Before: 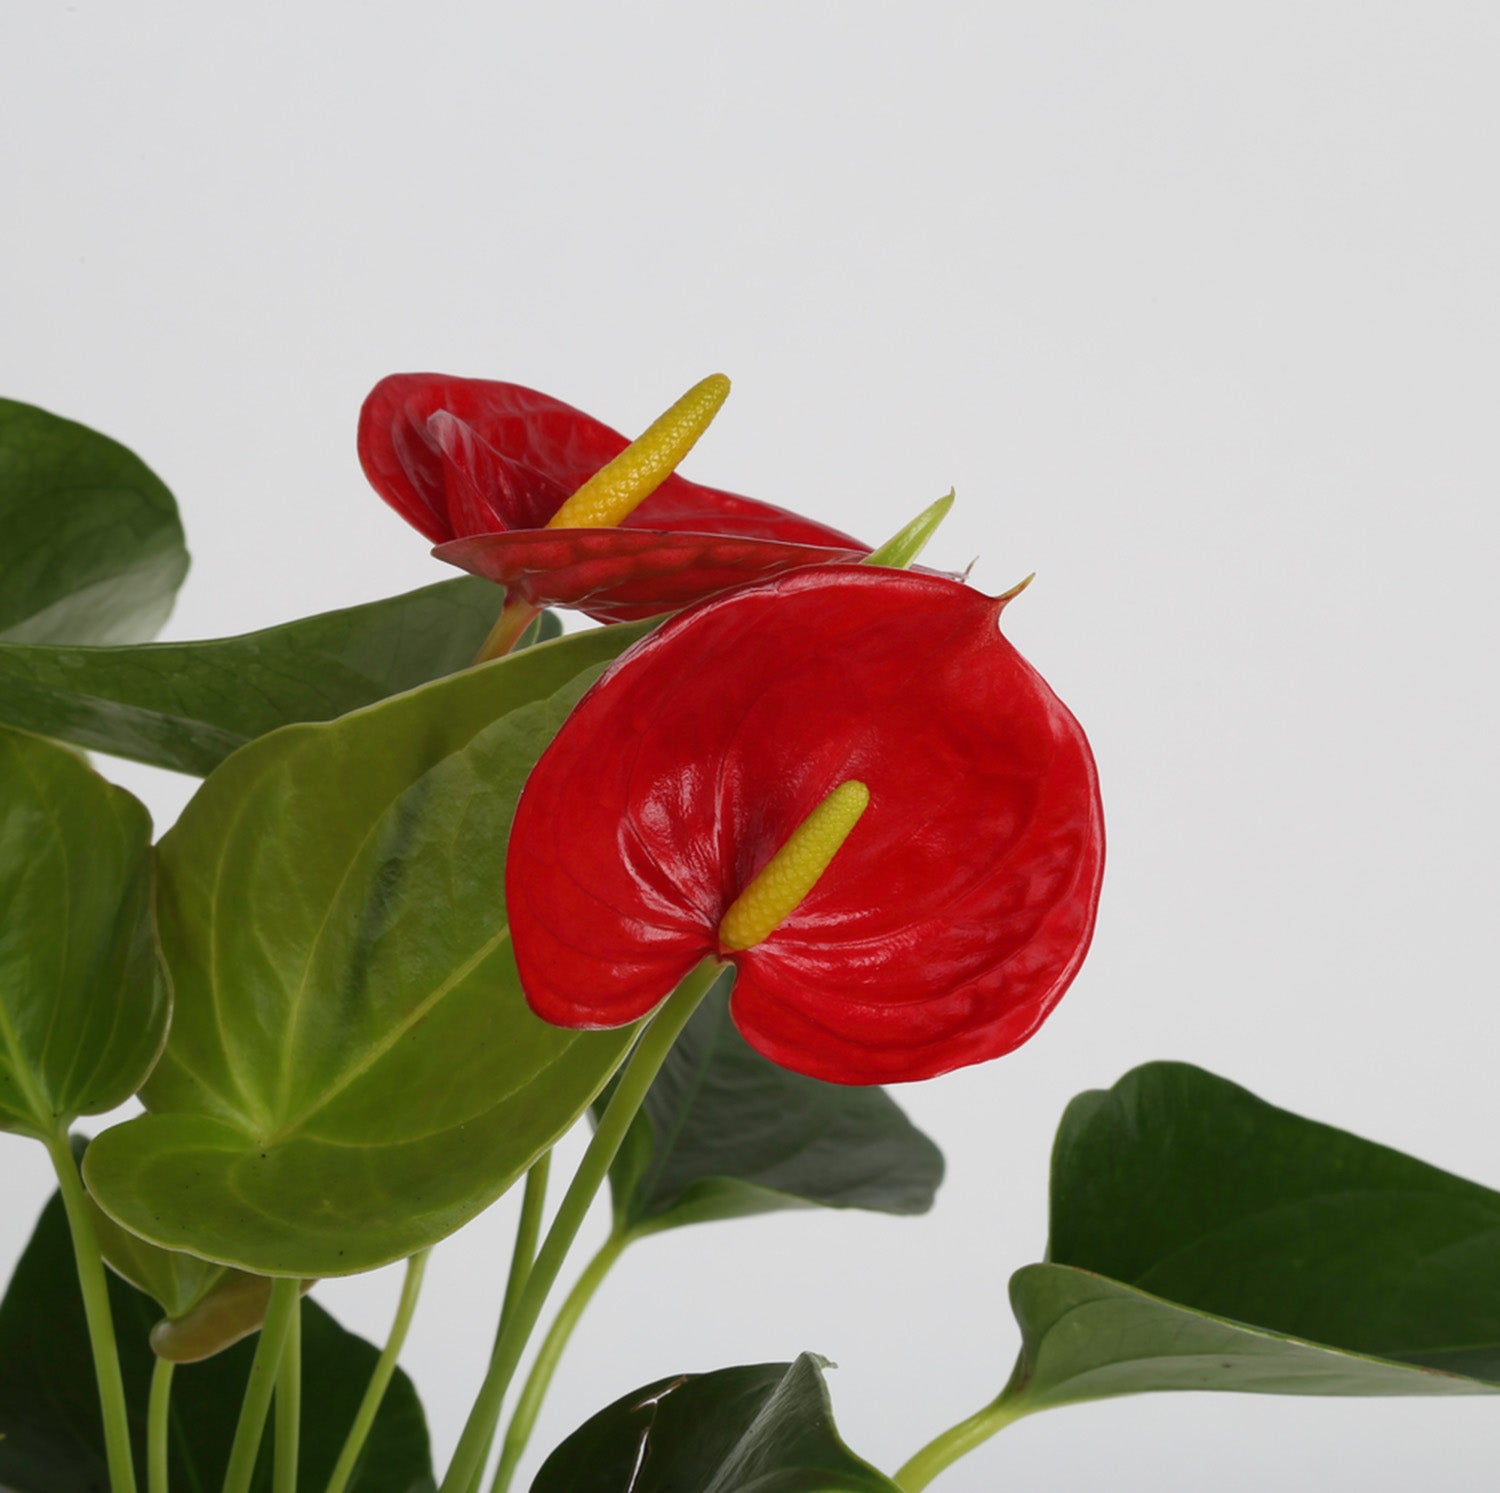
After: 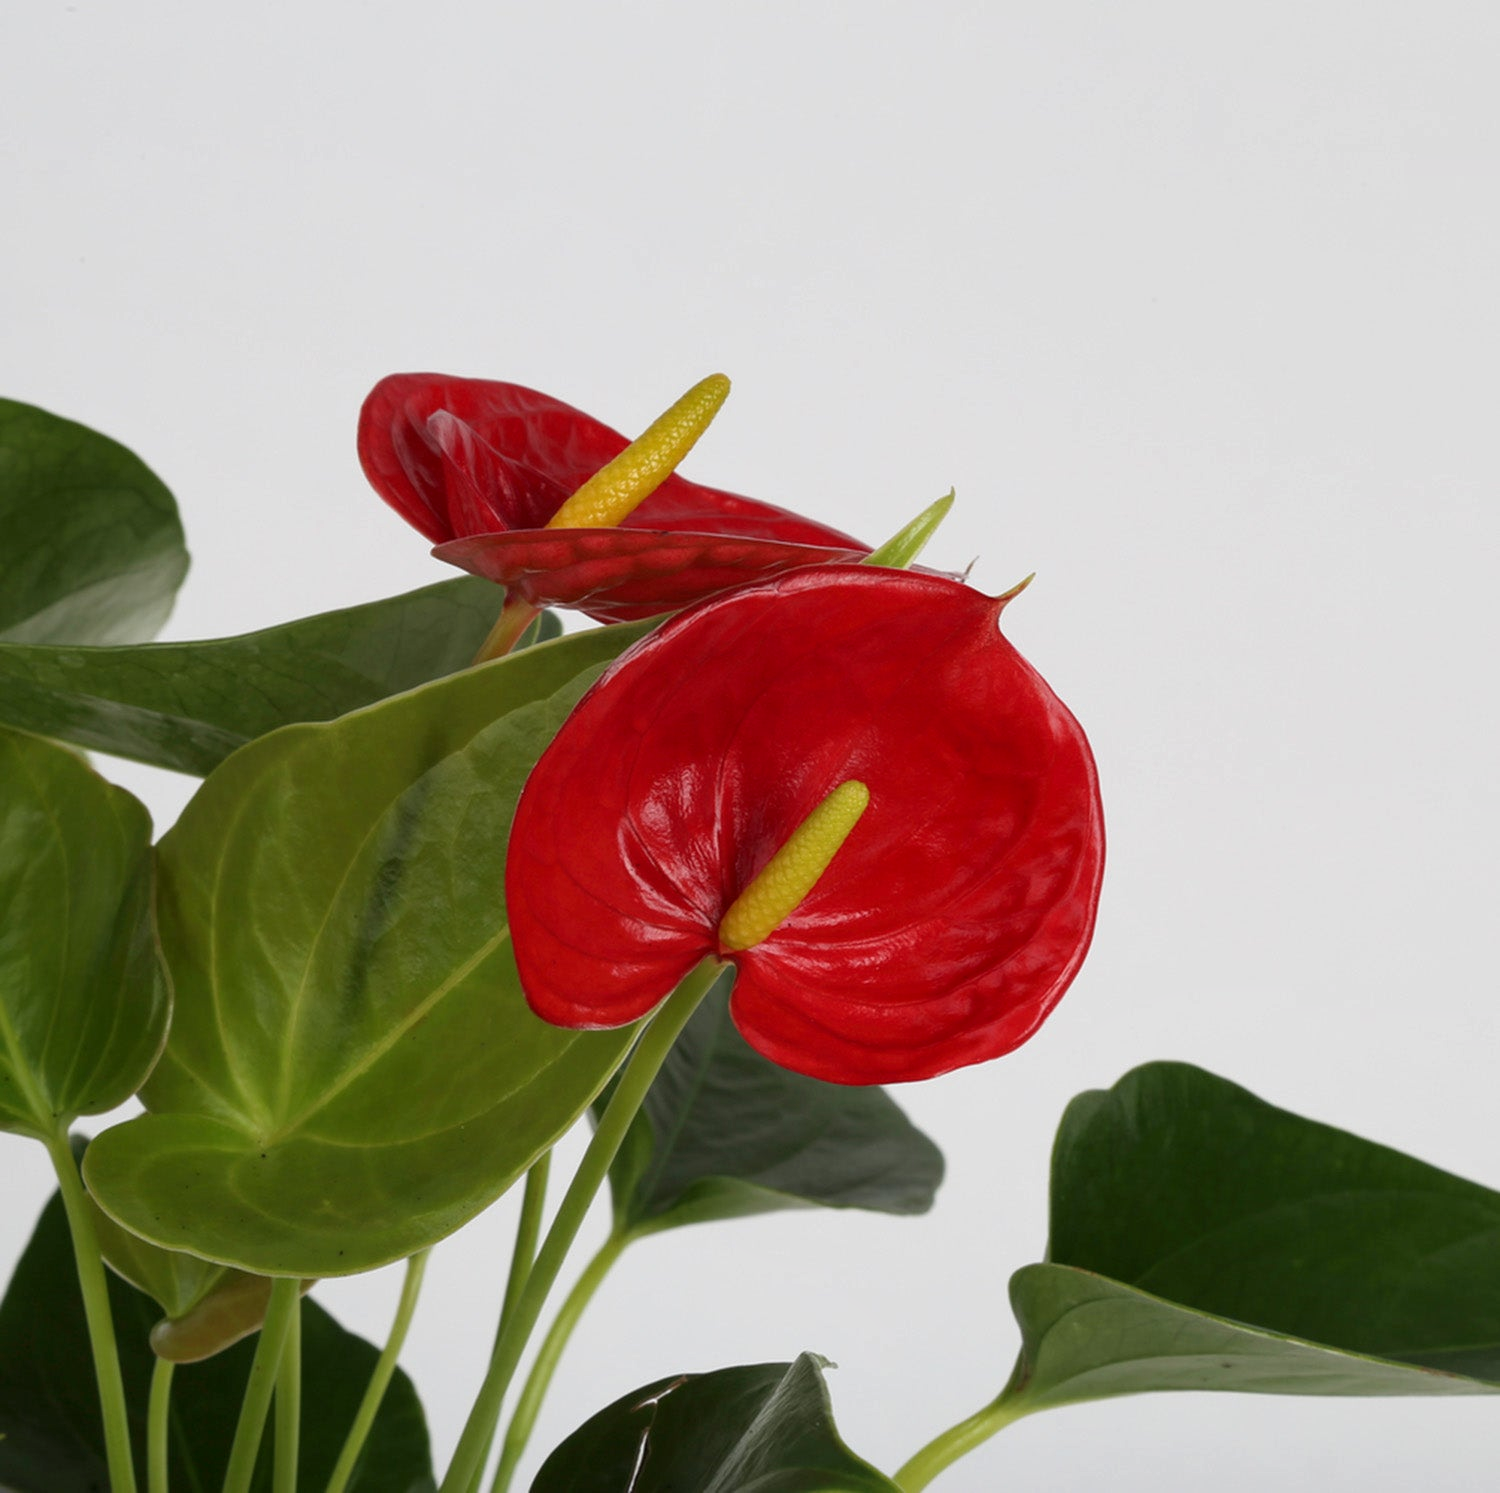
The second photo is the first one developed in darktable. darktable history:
local contrast: highlights 106%, shadows 102%, detail 120%, midtone range 0.2
